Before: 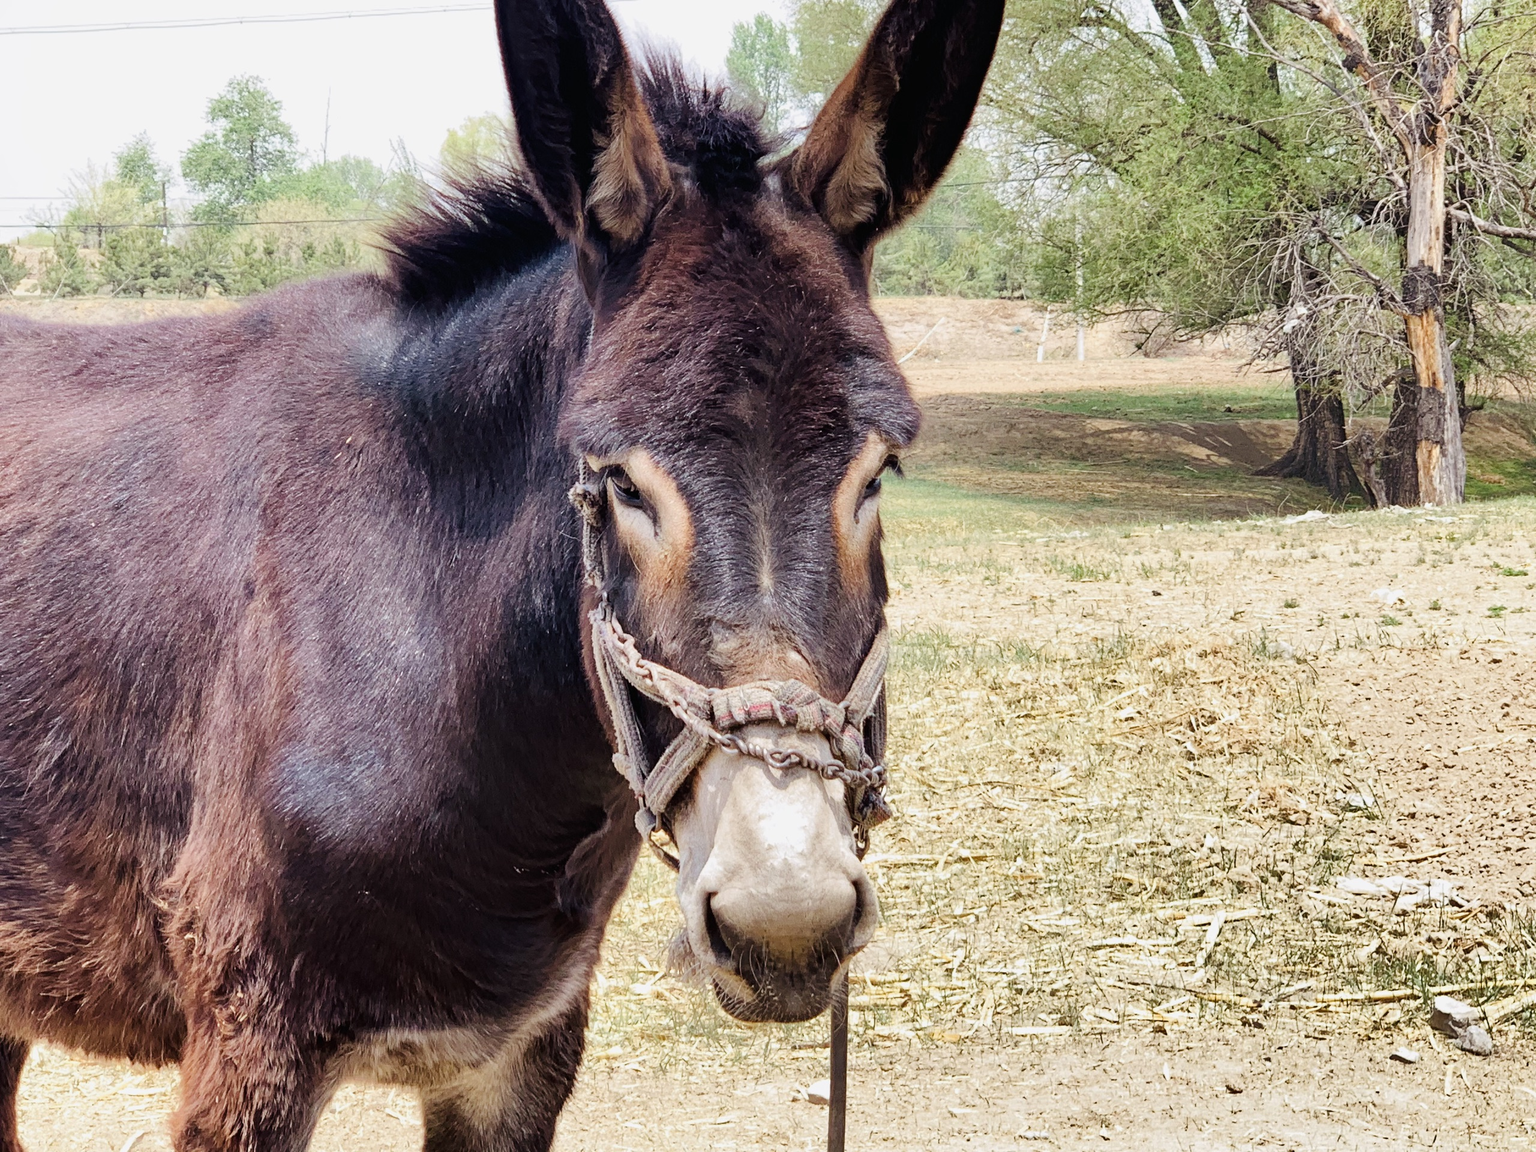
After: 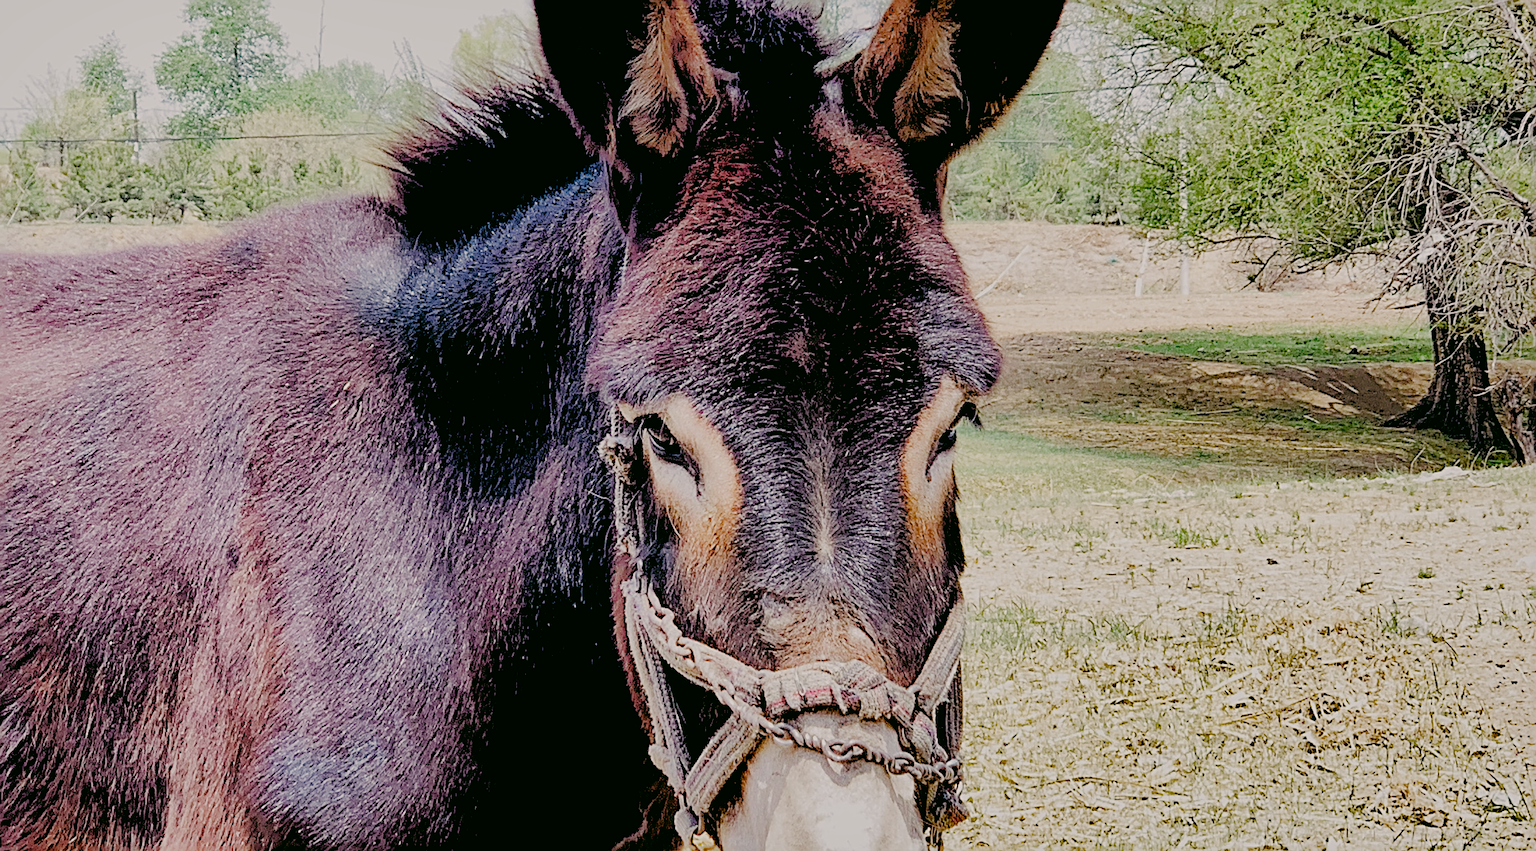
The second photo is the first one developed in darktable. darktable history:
crop: left 3.015%, top 8.969%, right 9.647%, bottom 26.457%
shadows and highlights: on, module defaults
filmic rgb: black relative exposure -2.85 EV, white relative exposure 4.56 EV, hardness 1.77, contrast 1.25, preserve chrominance no, color science v5 (2021)
color calibration: illuminant as shot in camera, x 0.358, y 0.373, temperature 4628.91 K
sharpen: radius 2.817, amount 0.715
color correction: highlights a* 4.02, highlights b* 4.98, shadows a* -7.55, shadows b* 4.98
